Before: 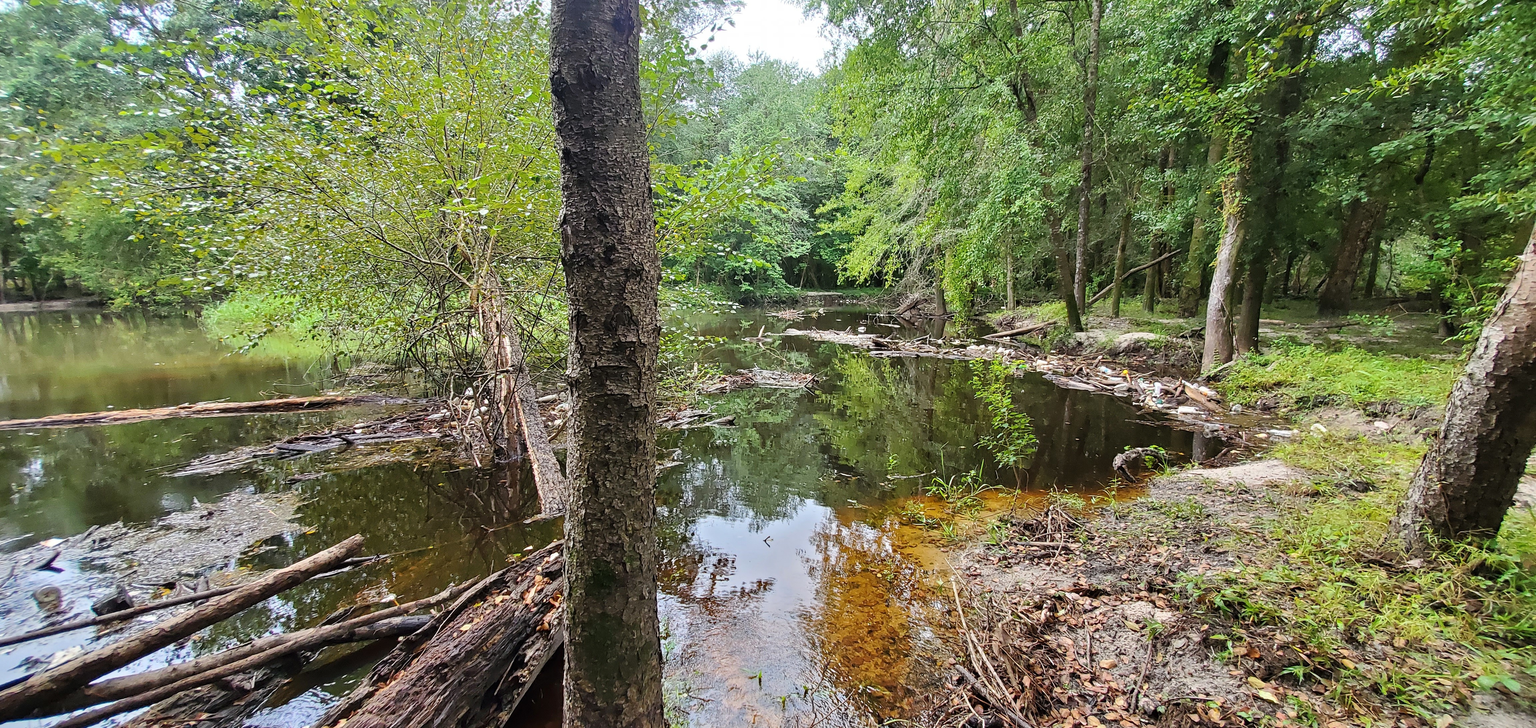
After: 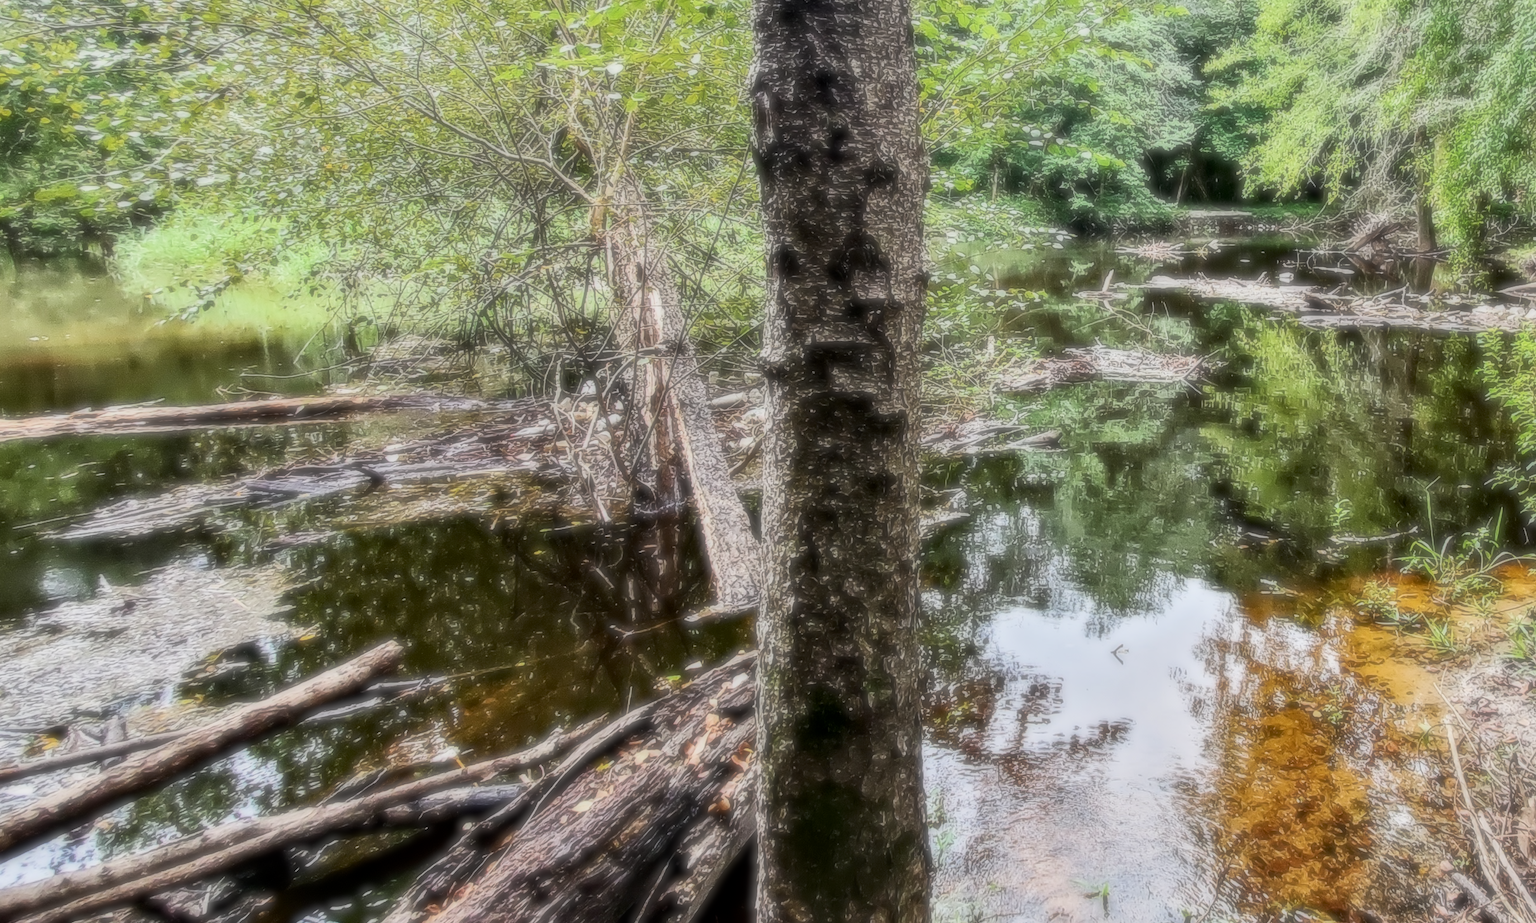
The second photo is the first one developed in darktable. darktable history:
contrast brightness saturation: contrast 0.28
soften: size 8.67%, mix 49%
local contrast: detail 130%
crop: left 8.966%, top 23.852%, right 34.699%, bottom 4.703%
filmic rgb: black relative exposure -16 EV, white relative exposure 6.12 EV, hardness 5.22
bloom: size 15%, threshold 97%, strength 7%
